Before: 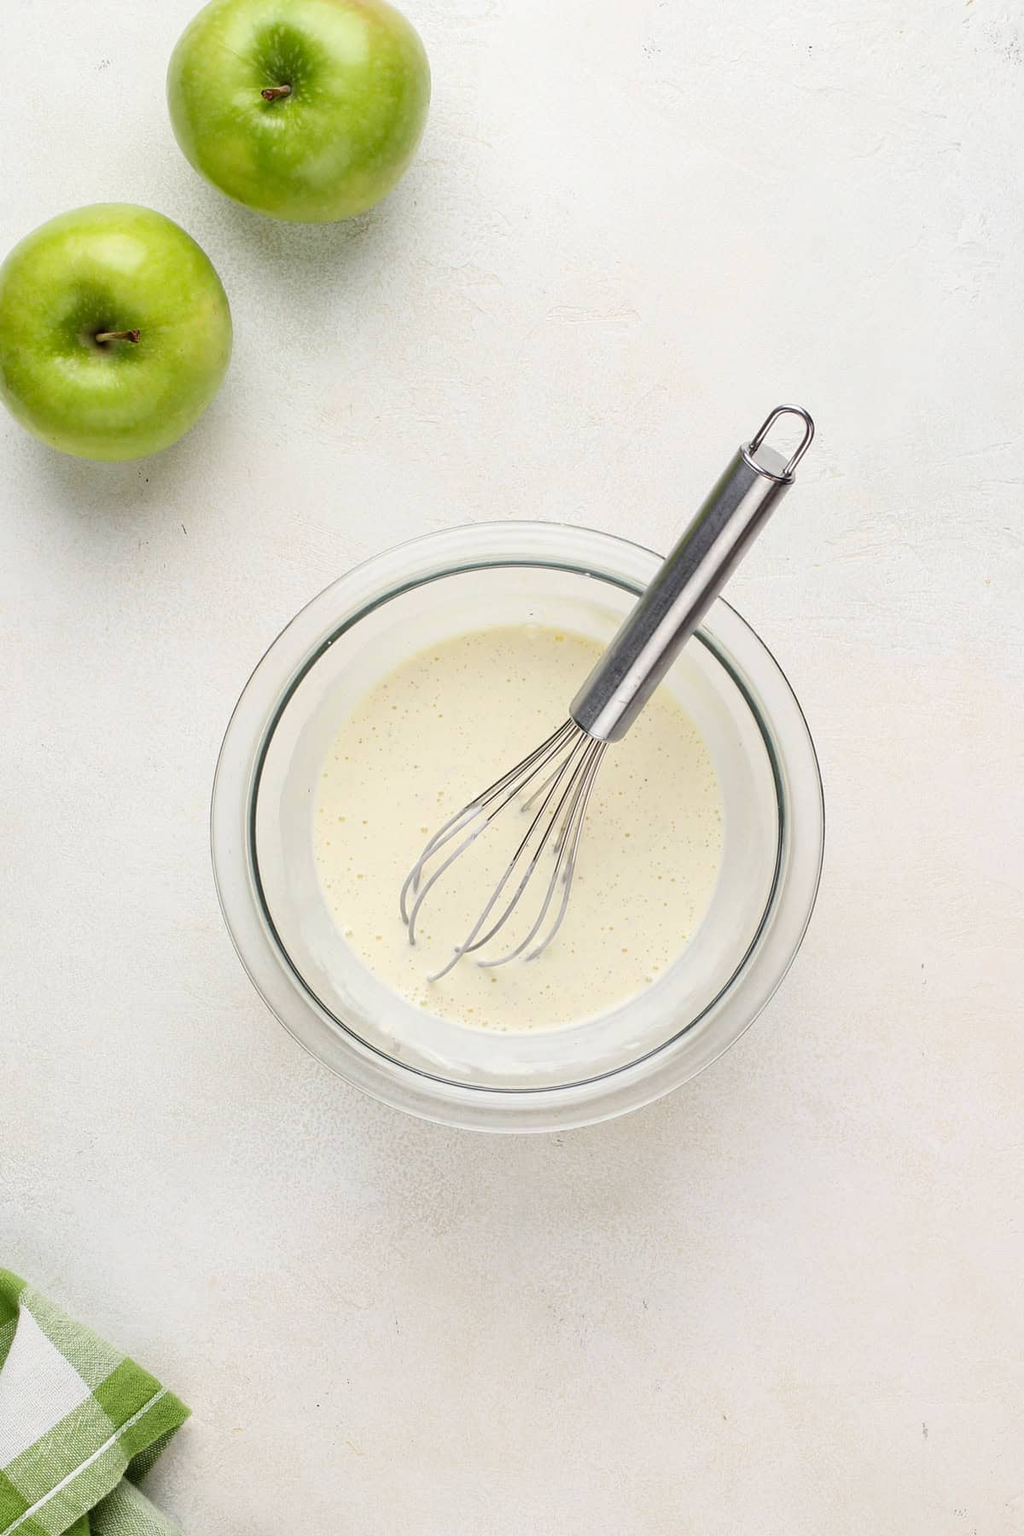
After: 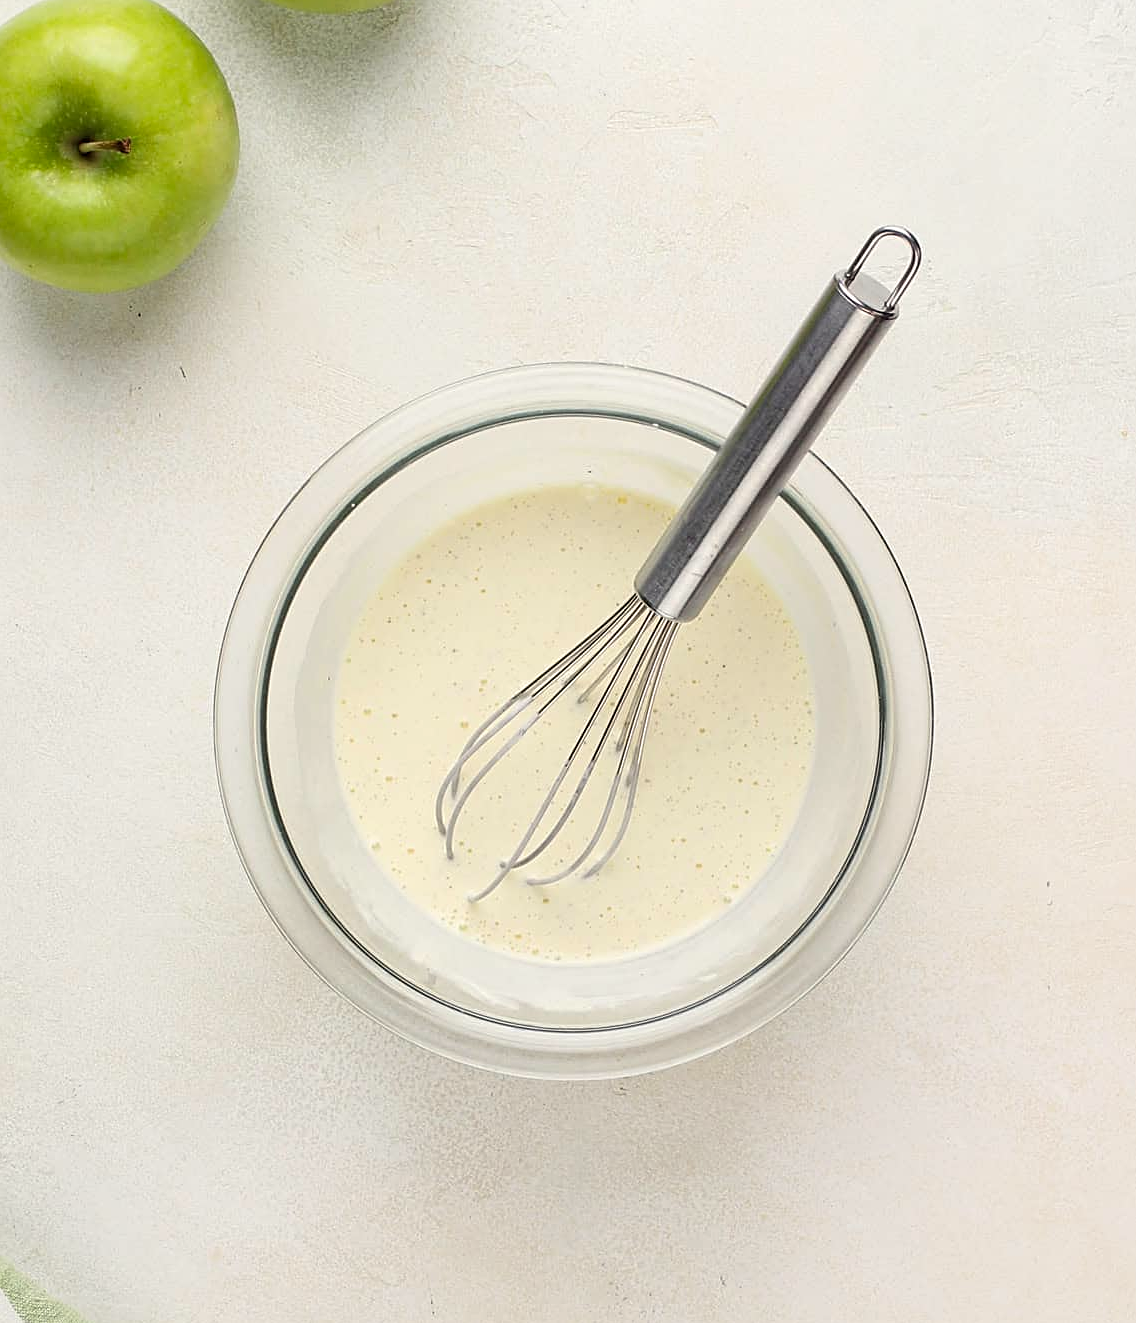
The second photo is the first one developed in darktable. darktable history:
color correction: highlights b* 2.98
sharpen: on, module defaults
crop and rotate: left 2.783%, top 13.786%, right 2.495%, bottom 12.691%
